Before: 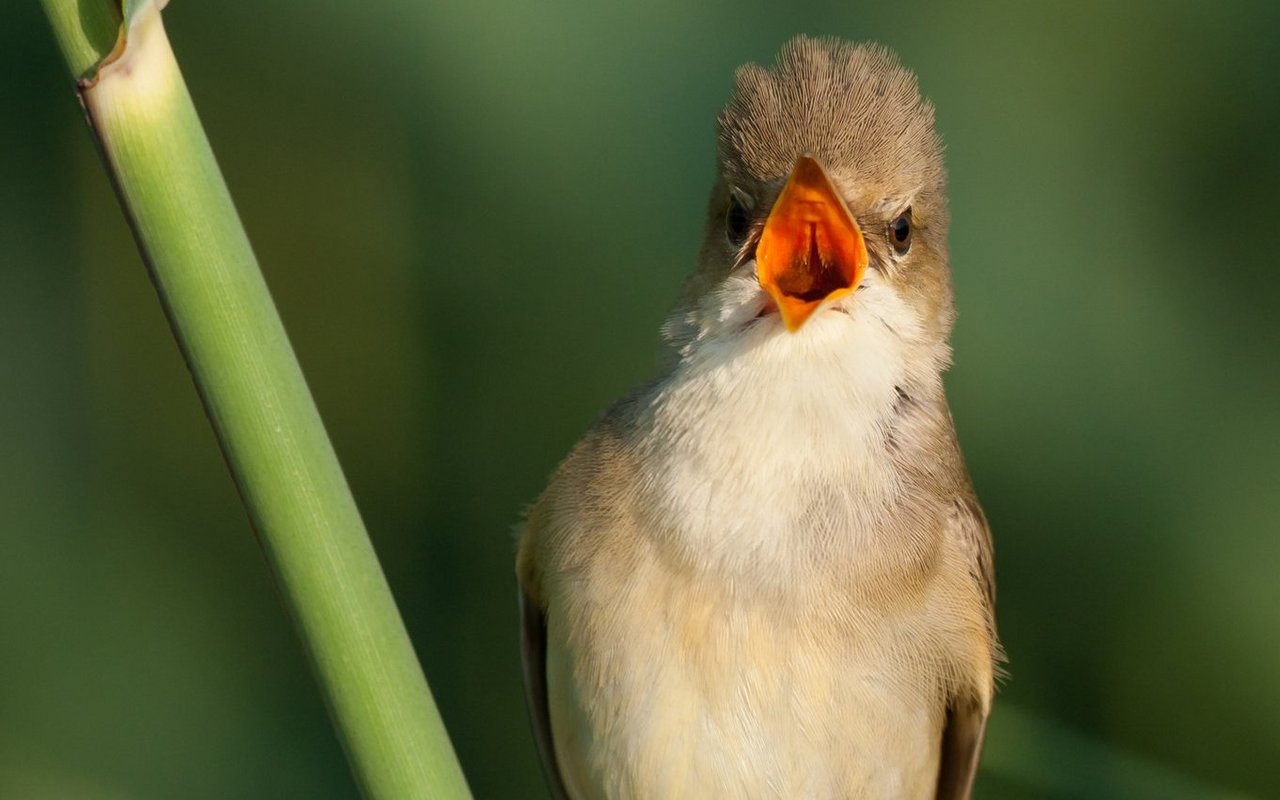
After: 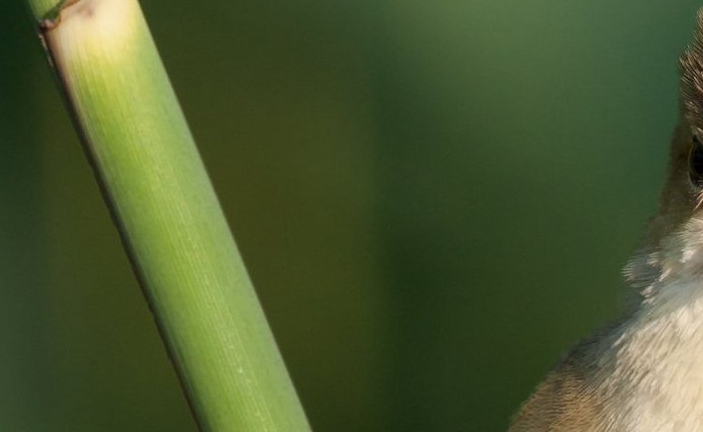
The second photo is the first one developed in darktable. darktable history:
crop and rotate: left 3.047%, top 7.58%, right 41.957%, bottom 38.325%
